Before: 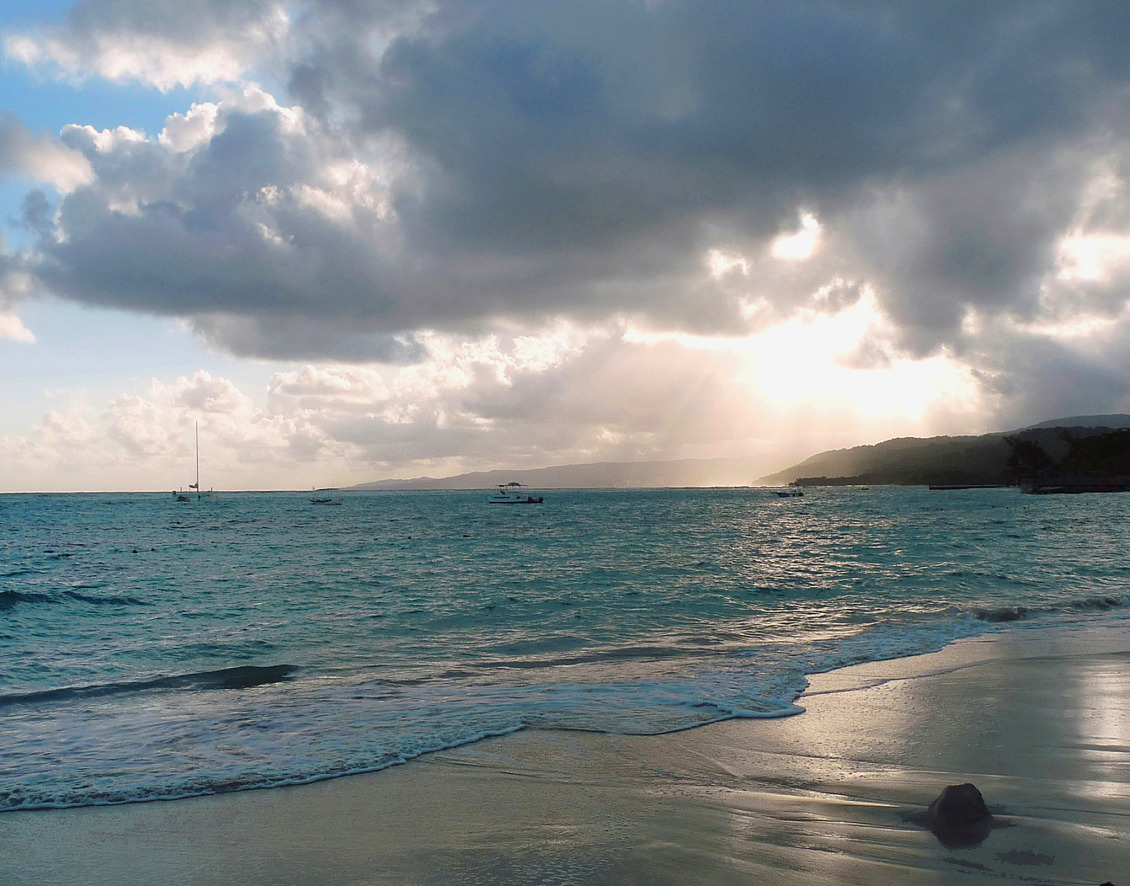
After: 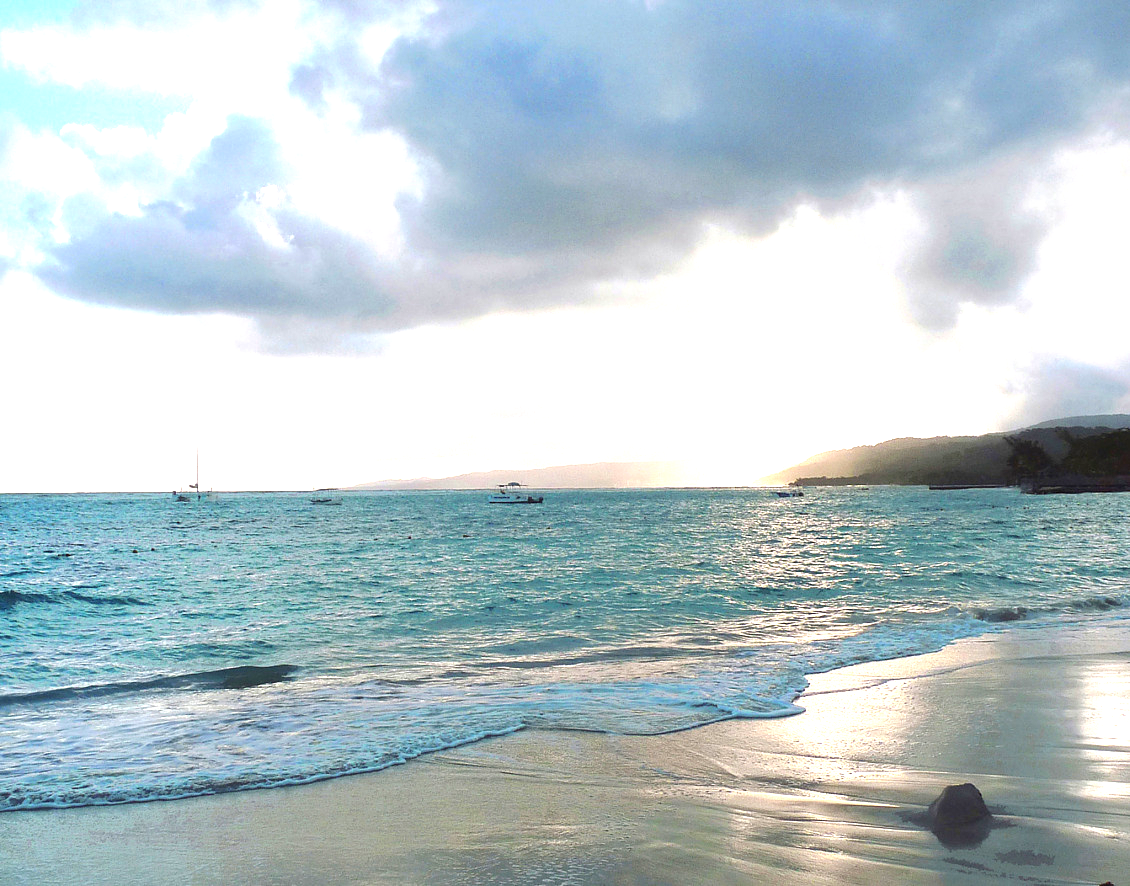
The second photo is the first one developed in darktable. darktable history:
exposure: black level correction 0, exposure 1.516 EV, compensate highlight preservation false
